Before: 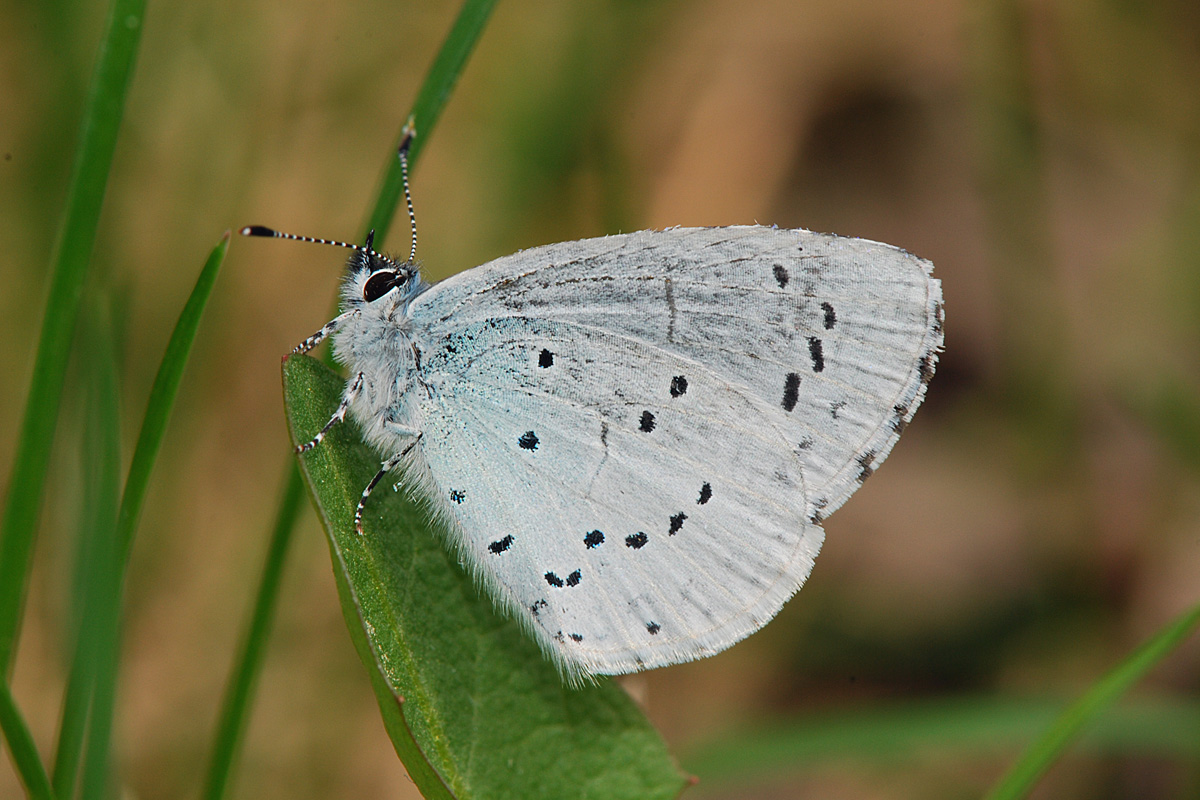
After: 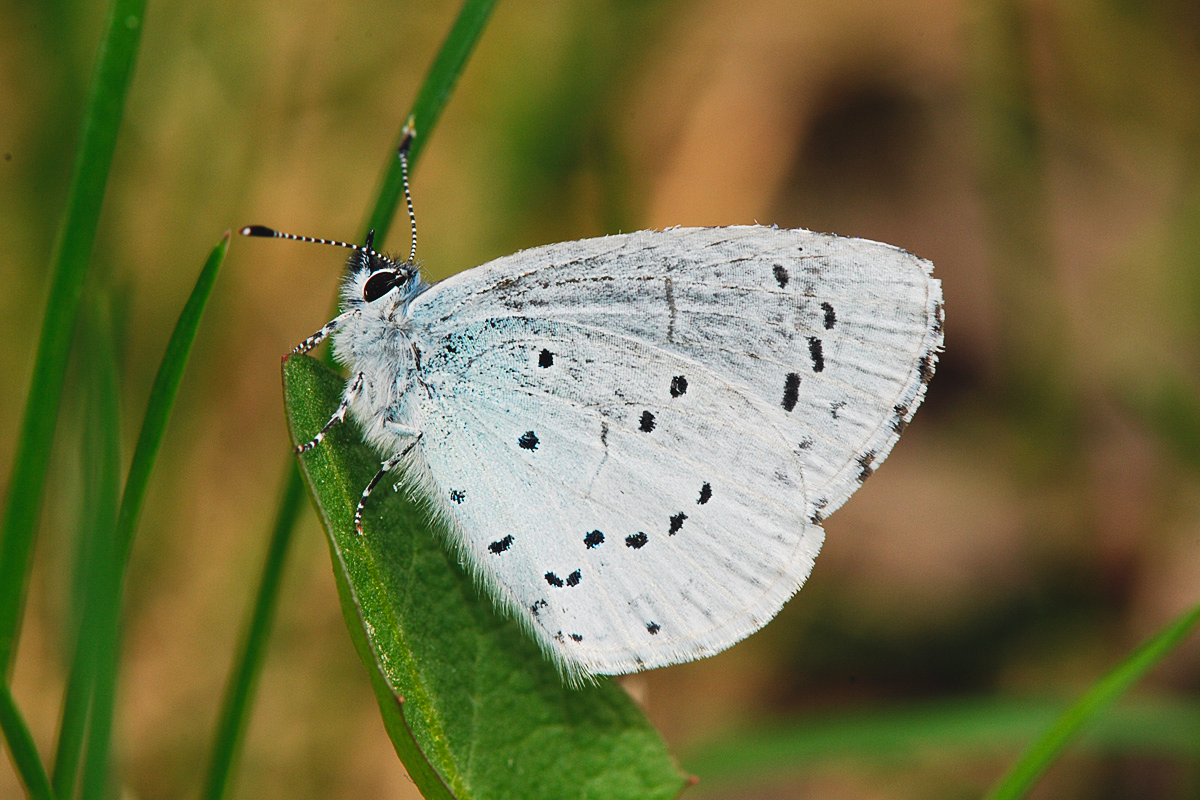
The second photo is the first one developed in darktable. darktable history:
tone curve: curves: ch0 [(0, 0.032) (0.181, 0.156) (0.751, 0.829) (1, 1)], preserve colors none
